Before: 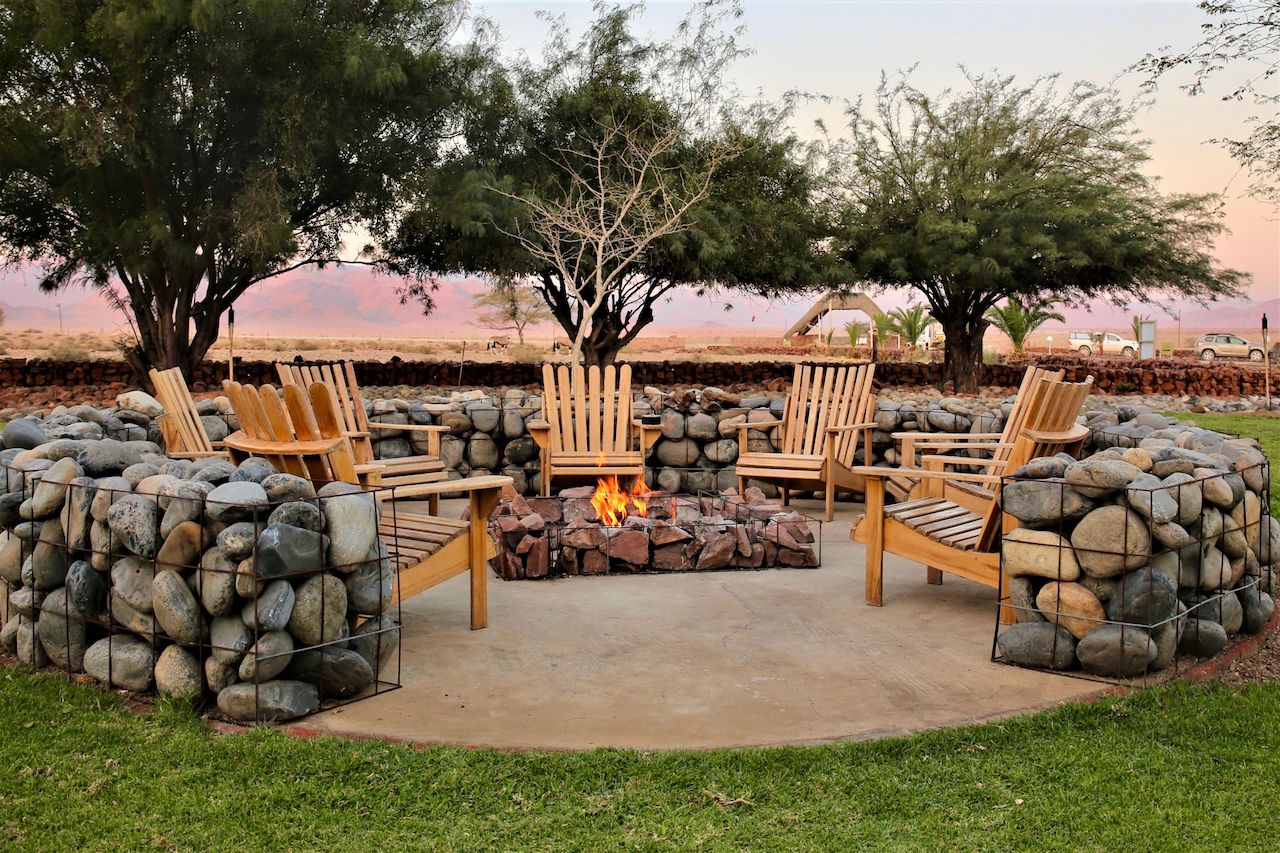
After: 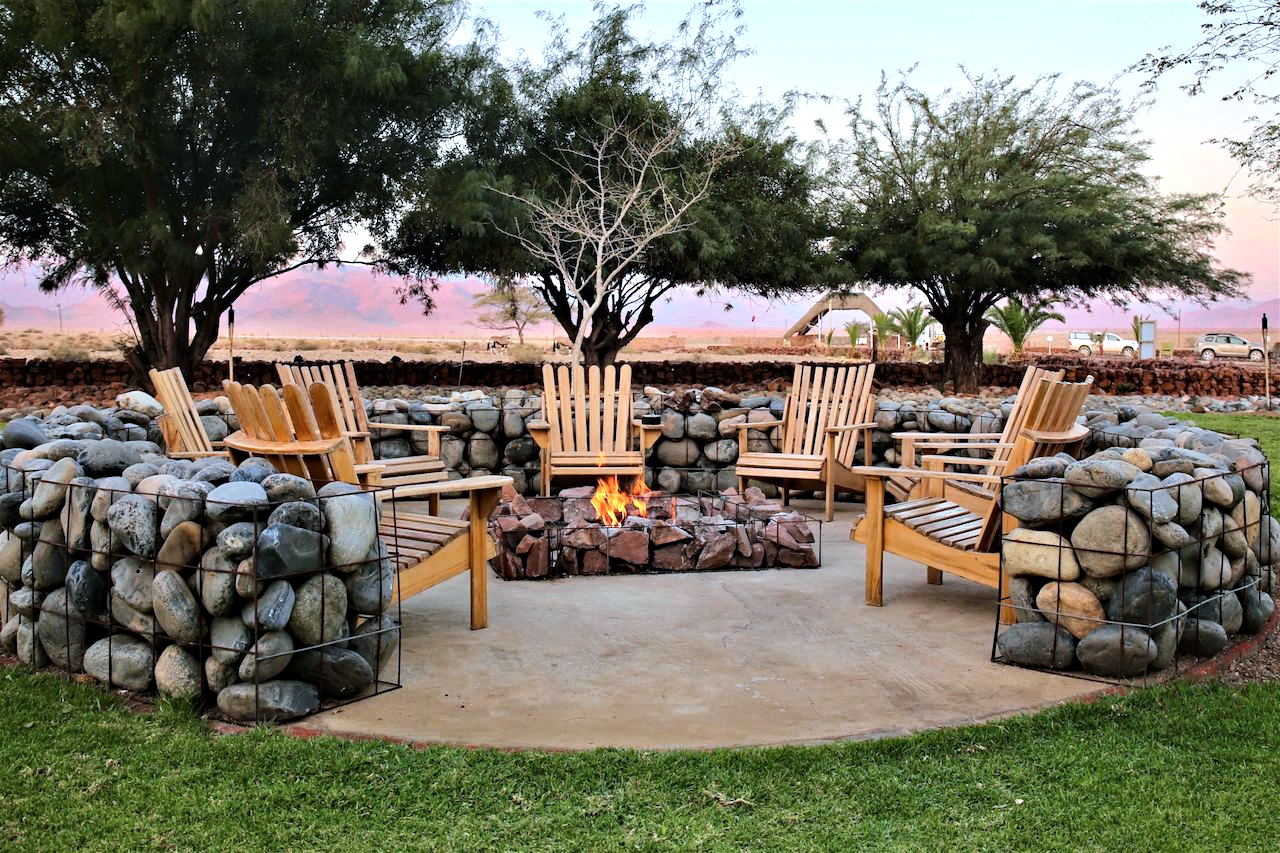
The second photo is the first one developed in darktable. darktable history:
tone equalizer: -8 EV -0.417 EV, -7 EV -0.389 EV, -6 EV -0.333 EV, -5 EV -0.222 EV, -3 EV 0.222 EV, -2 EV 0.333 EV, -1 EV 0.389 EV, +0 EV 0.417 EV, edges refinement/feathering 500, mask exposure compensation -1.57 EV, preserve details no
color calibration: illuminant as shot in camera, x 0.378, y 0.381, temperature 4093.13 K, saturation algorithm version 1 (2020)
haze removal: compatibility mode true, adaptive false
